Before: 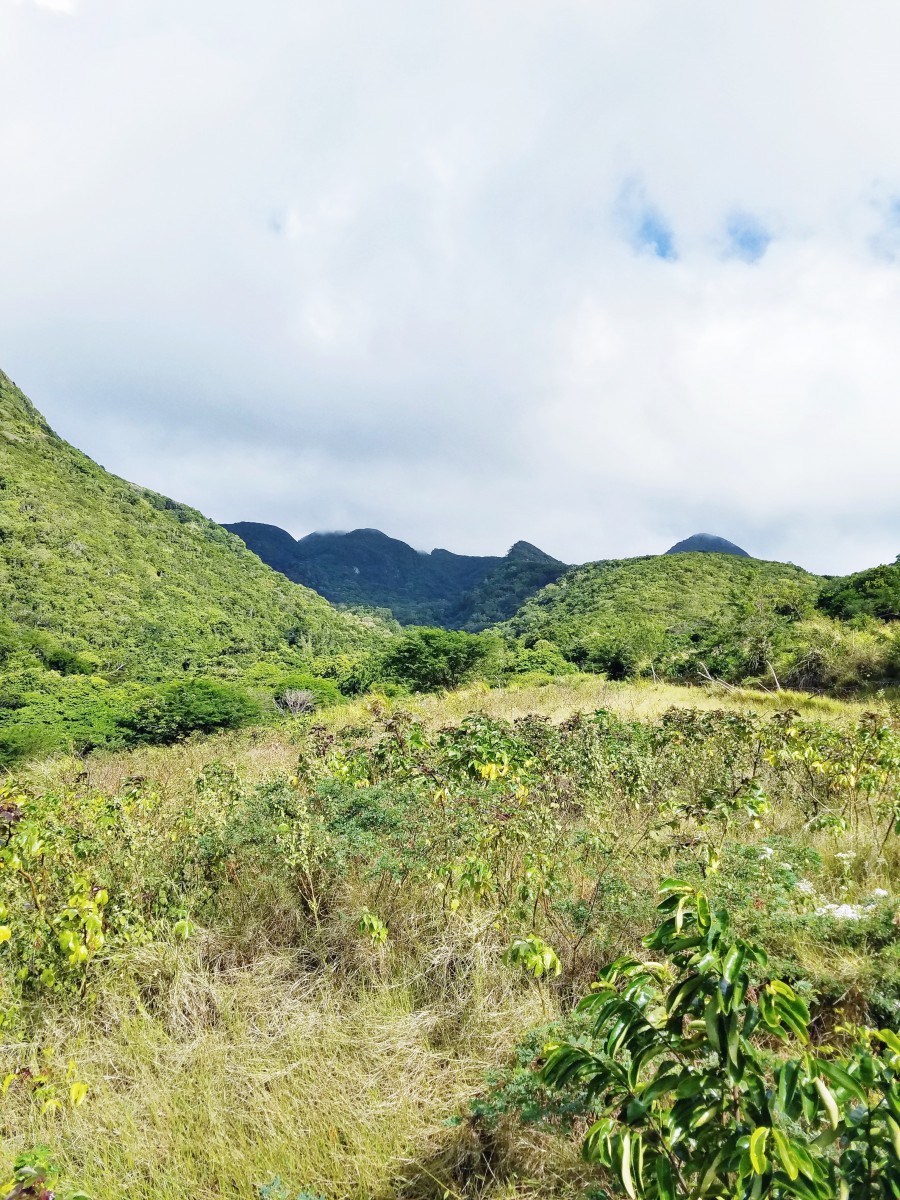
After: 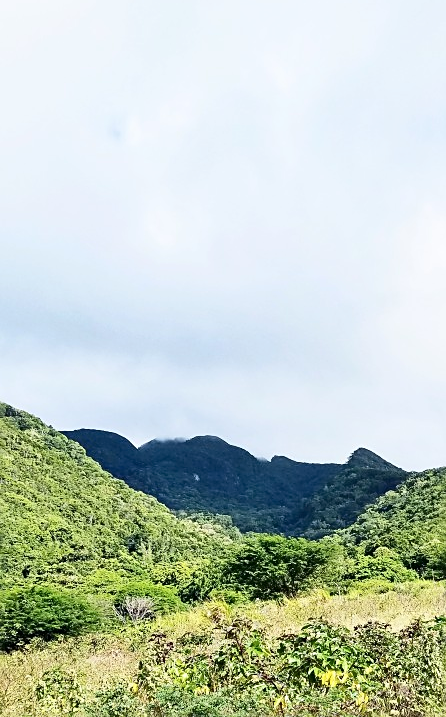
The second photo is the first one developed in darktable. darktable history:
crop: left 17.807%, top 7.763%, right 32.552%, bottom 32.424%
sharpen: on, module defaults
contrast brightness saturation: contrast 0.224
